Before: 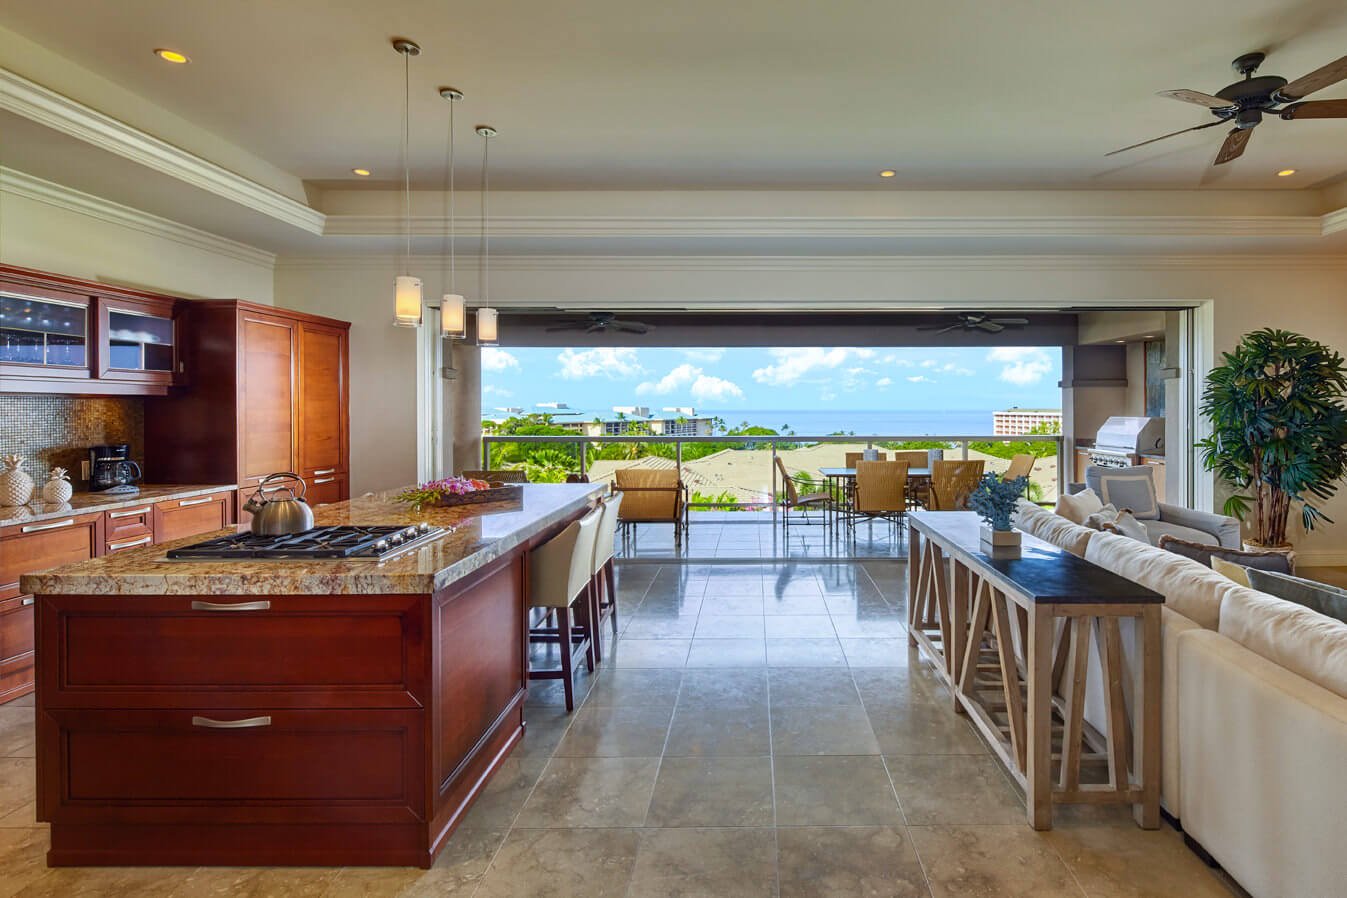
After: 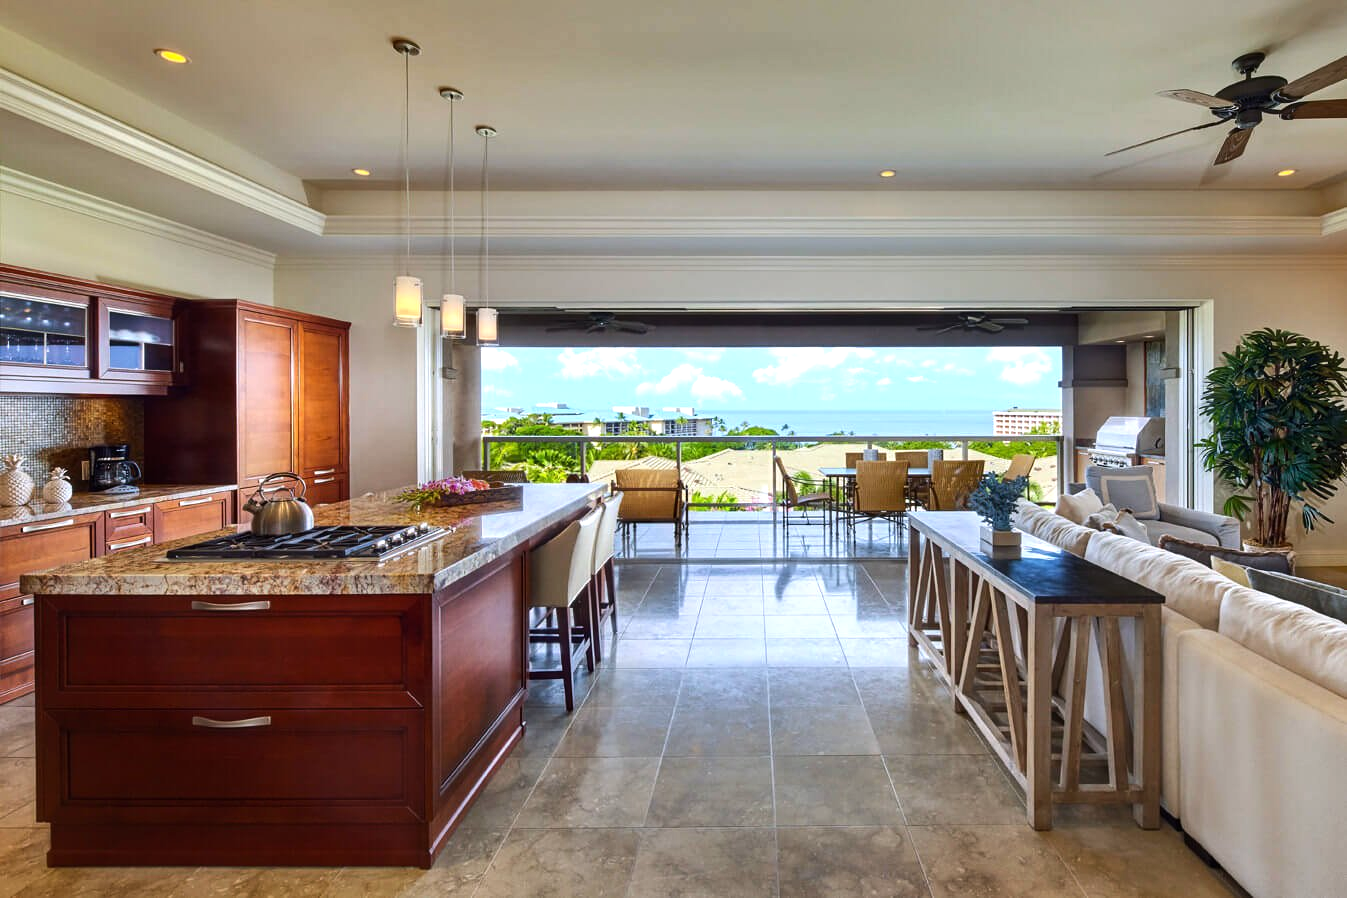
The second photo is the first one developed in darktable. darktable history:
tone equalizer: -8 EV -0.417 EV, -7 EV -0.389 EV, -6 EV -0.333 EV, -5 EV -0.222 EV, -3 EV 0.222 EV, -2 EV 0.333 EV, -1 EV 0.389 EV, +0 EV 0.417 EV, edges refinement/feathering 500, mask exposure compensation -1.57 EV, preserve details no
white balance: red 1.009, blue 1.027
